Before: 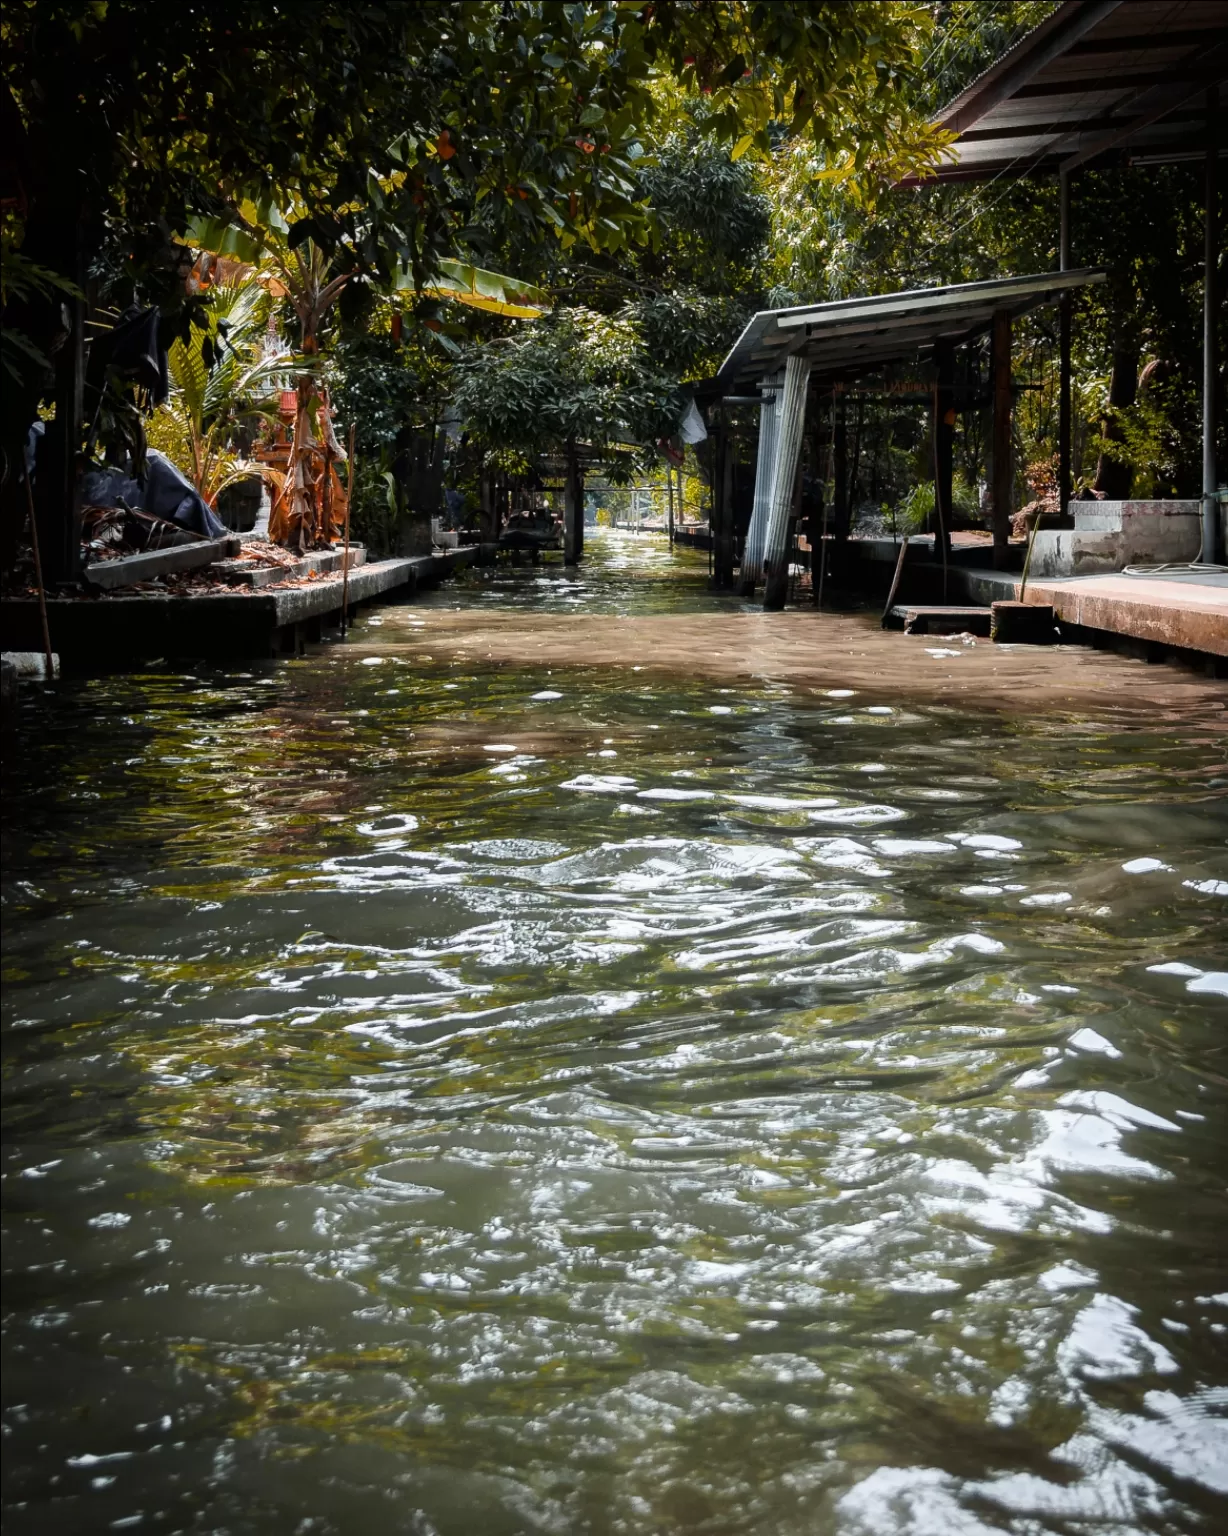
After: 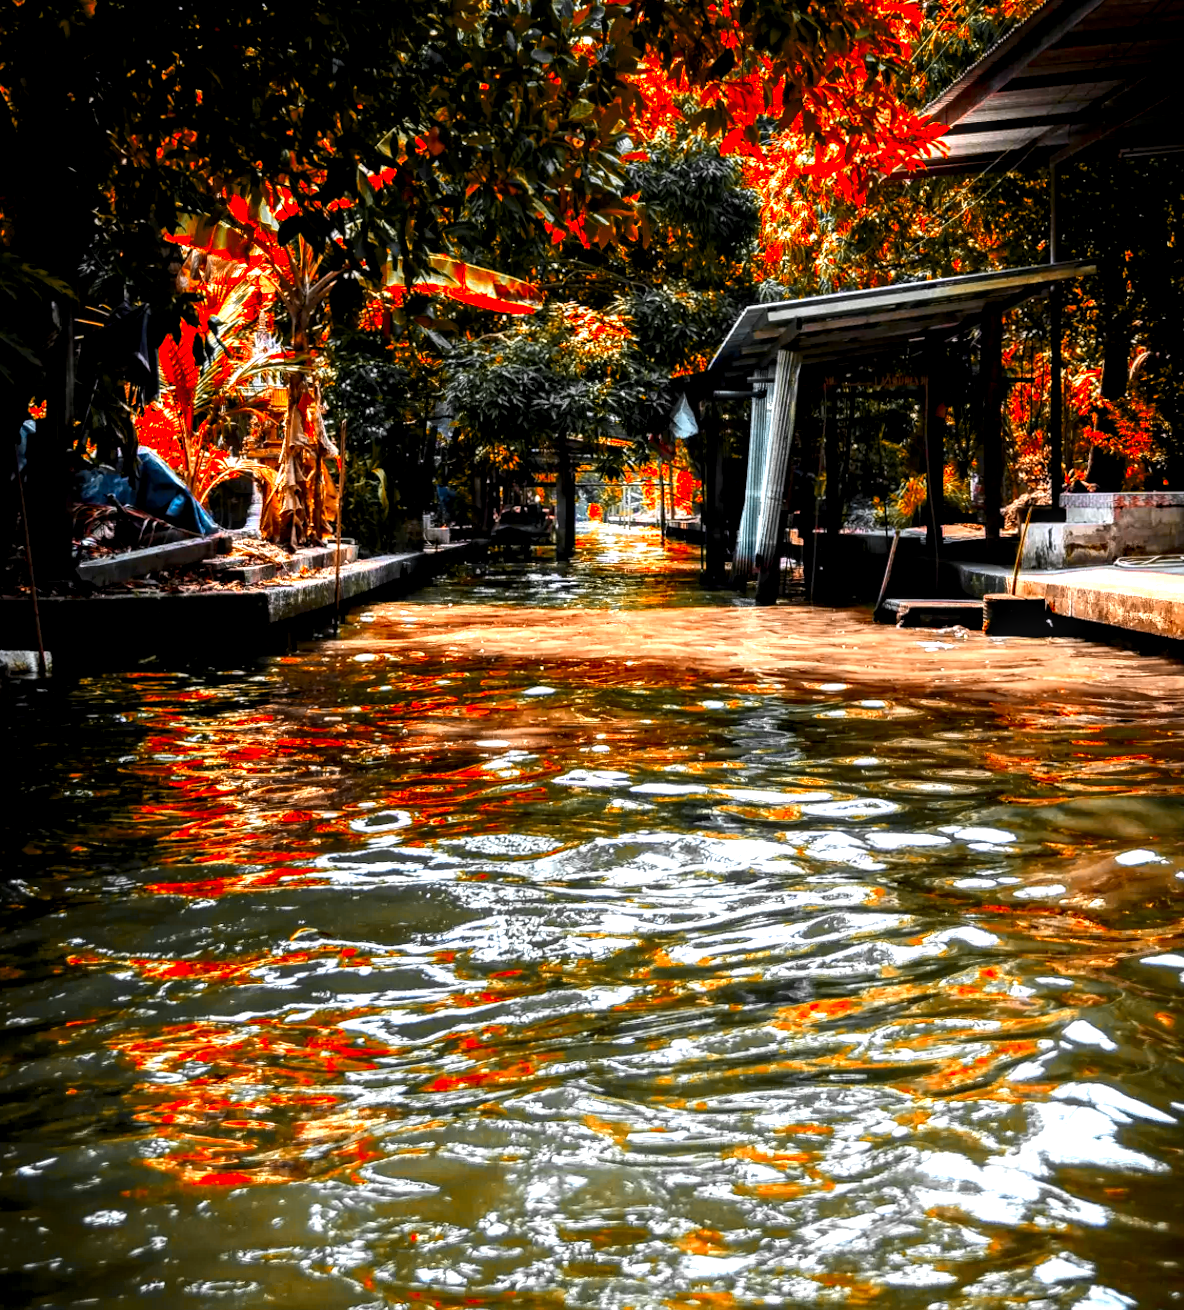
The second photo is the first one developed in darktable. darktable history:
tone equalizer: -8 EV -0.44 EV, -7 EV -0.366 EV, -6 EV -0.361 EV, -5 EV -0.212 EV, -3 EV 0.191 EV, -2 EV 0.322 EV, -1 EV 0.399 EV, +0 EV 0.417 EV, edges refinement/feathering 500, mask exposure compensation -1.57 EV, preserve details no
color correction: highlights a* 1.49, highlights b* -1.79, saturation 2.5
crop and rotate: angle 0.324°, left 0.263%, right 2.635%, bottom 14.092%
haze removal: compatibility mode true, adaptive false
levels: black 8.53%, levels [0.016, 0.492, 0.969]
color zones: curves: ch0 [(0.009, 0.528) (0.136, 0.6) (0.255, 0.586) (0.39, 0.528) (0.522, 0.584) (0.686, 0.736) (0.849, 0.561)]; ch1 [(0.045, 0.781) (0.14, 0.416) (0.257, 0.695) (0.442, 0.032) (0.738, 0.338) (0.818, 0.632) (0.891, 0.741) (1, 0.704)]; ch2 [(0, 0.667) (0.141, 0.52) (0.26, 0.37) (0.474, 0.432) (0.743, 0.286)]
local contrast: highlights 22%, detail 150%
